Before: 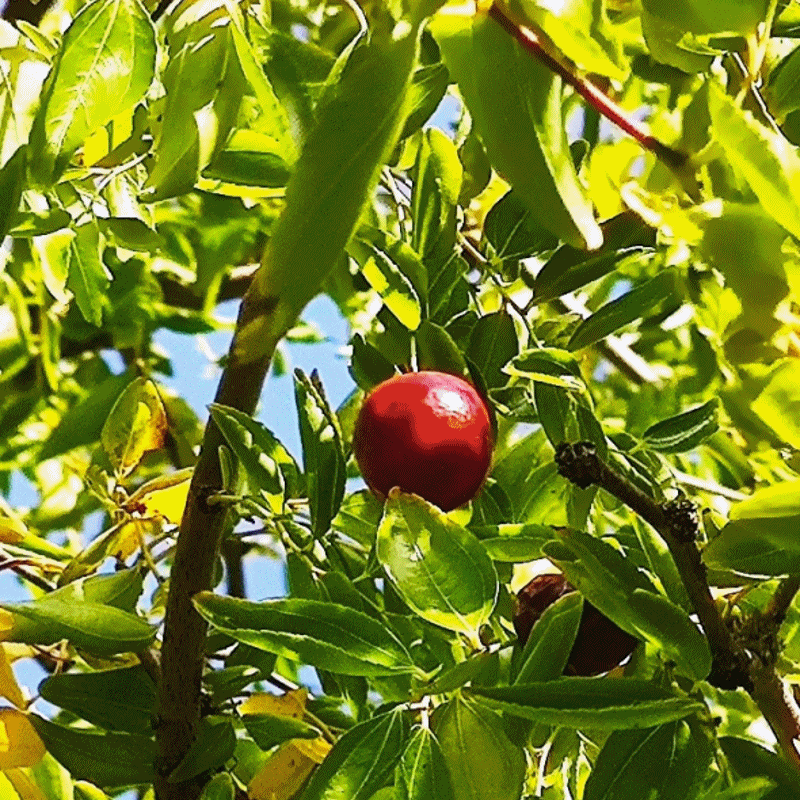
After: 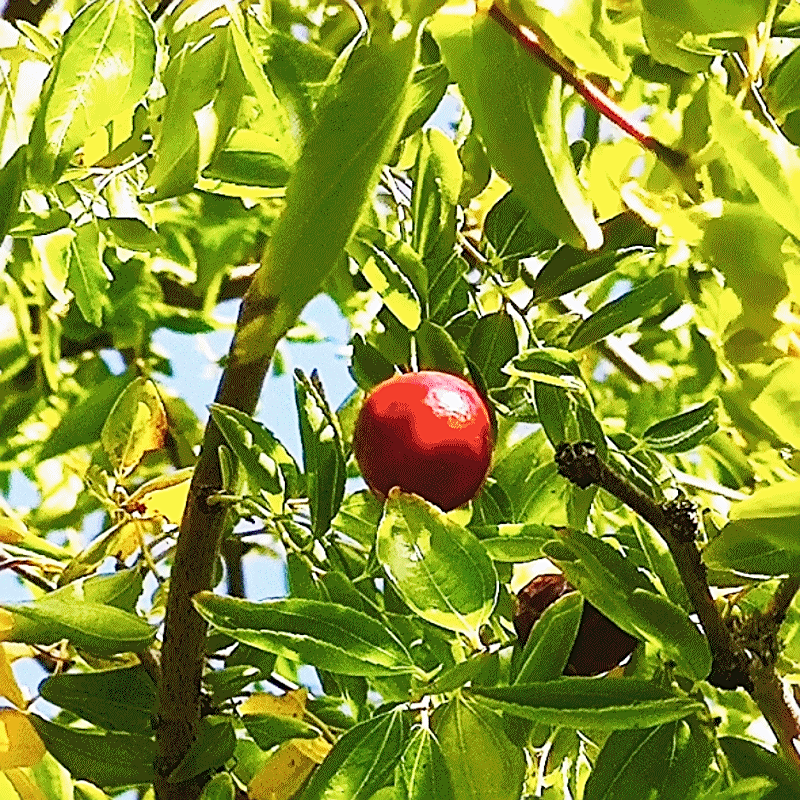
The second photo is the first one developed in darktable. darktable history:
base curve: curves: ch0 [(0, 0) (0.204, 0.334) (0.55, 0.733) (1, 1)], preserve colors none
sharpen: on, module defaults
